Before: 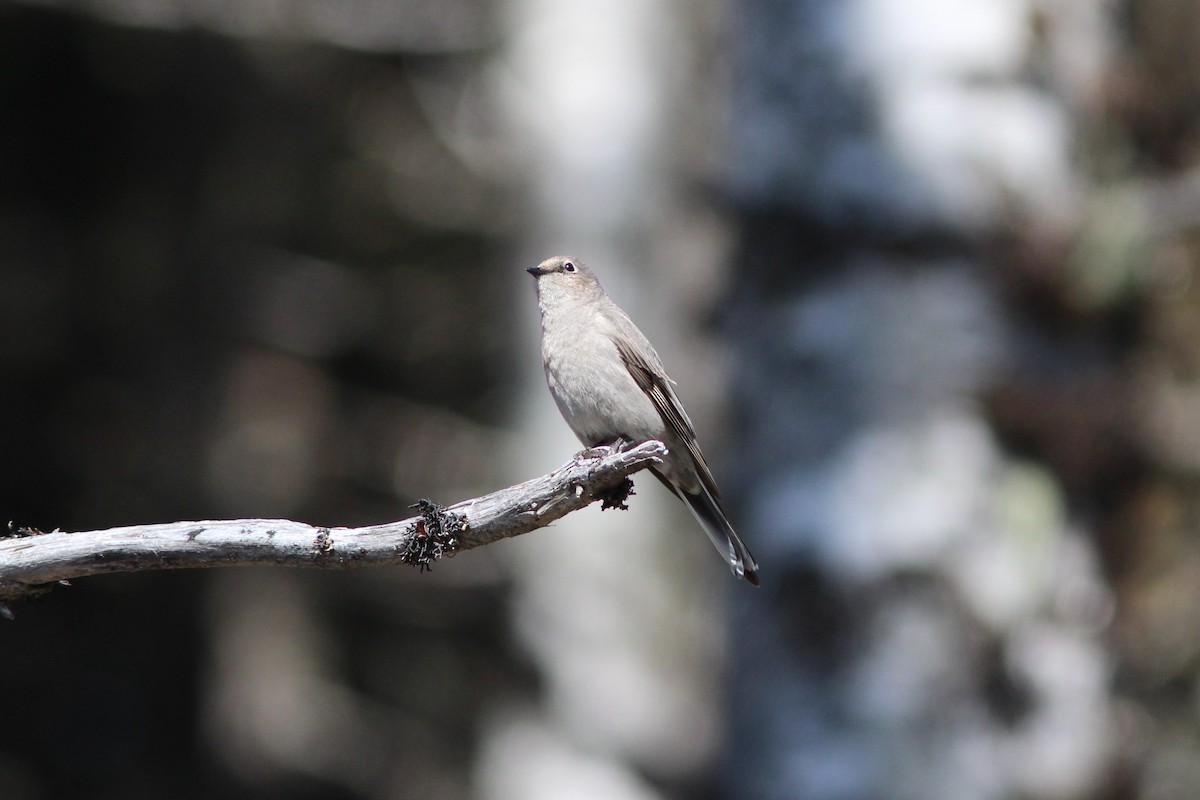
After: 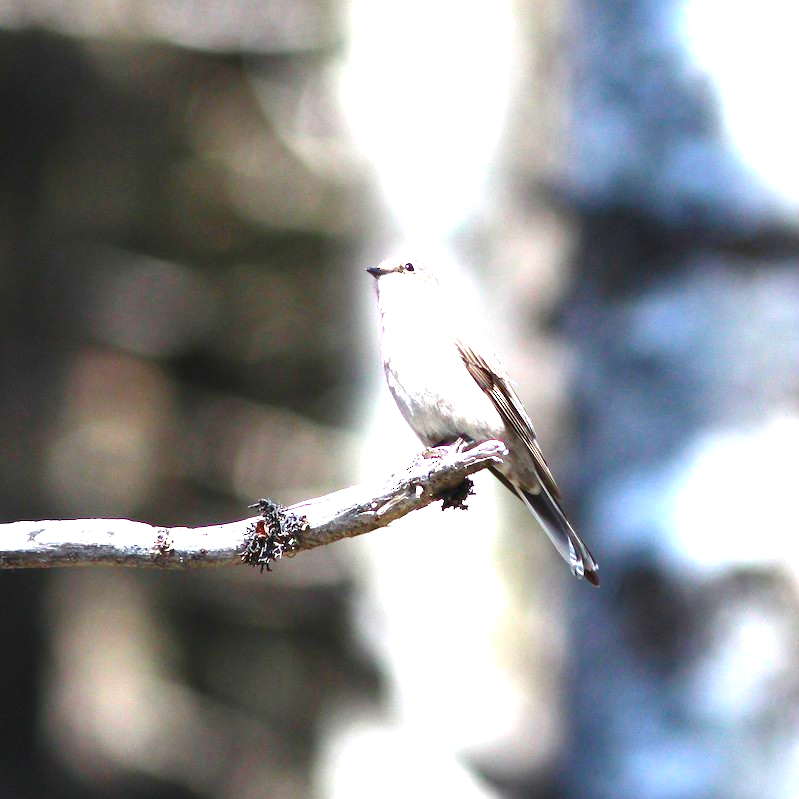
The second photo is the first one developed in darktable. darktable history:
exposure: black level correction 0, exposure 1.678 EV, compensate highlight preservation false
color balance rgb: power › luminance -9.242%, linear chroma grading › global chroma 0.472%, perceptual saturation grading › global saturation 36.805%, perceptual saturation grading › shadows 35.038%, global vibrance 20%
crop and rotate: left 13.369%, right 19.996%
